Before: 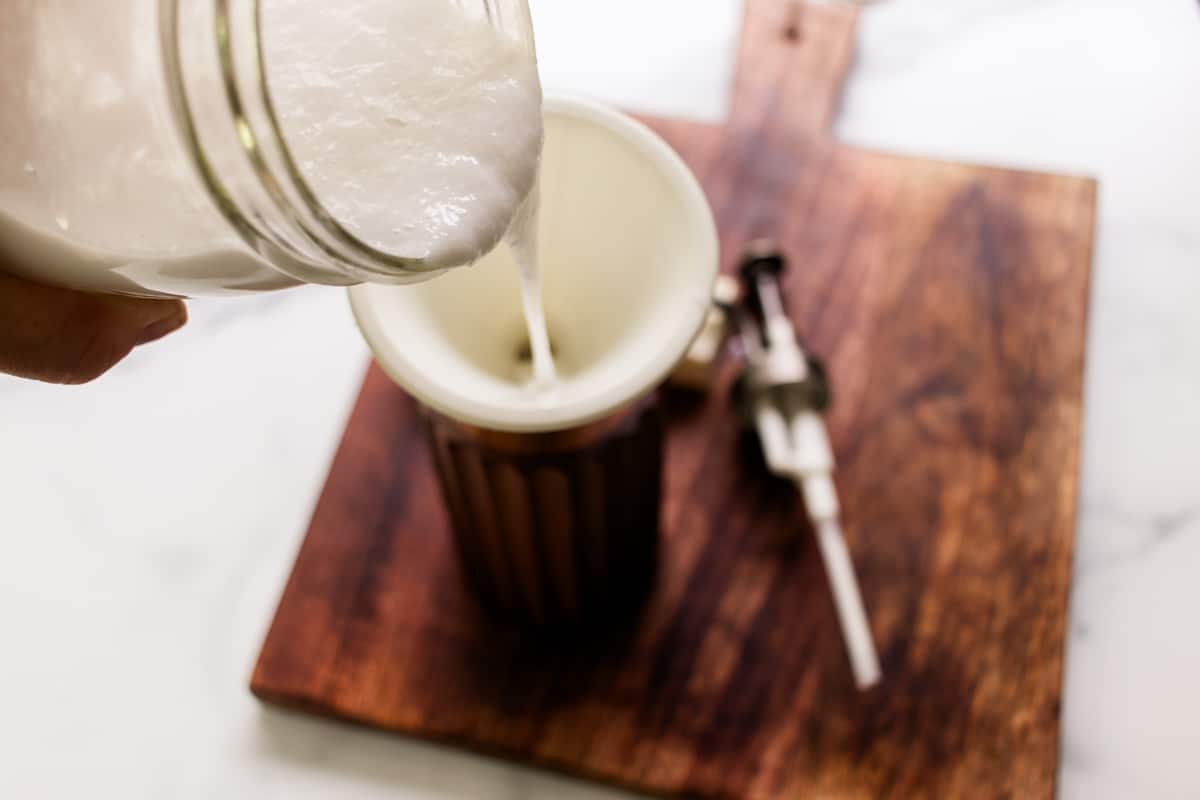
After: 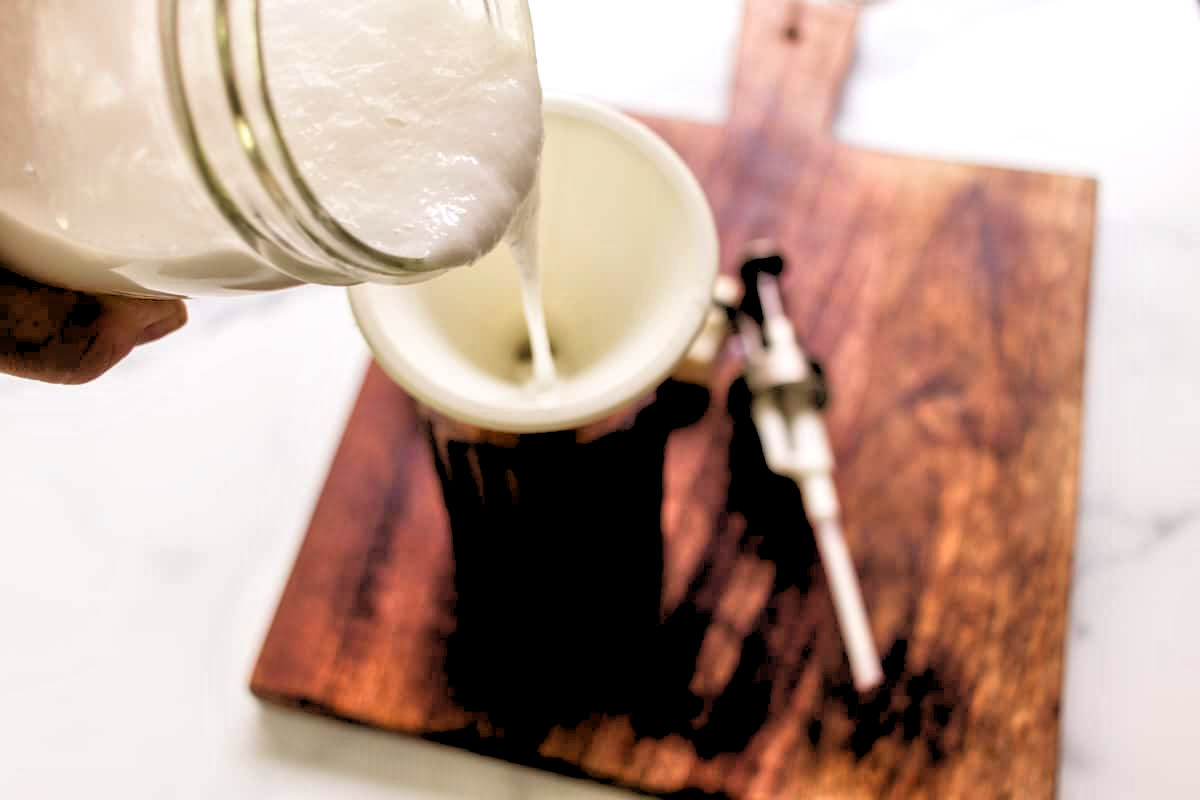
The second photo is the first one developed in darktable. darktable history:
rgb levels: levels [[0.034, 0.472, 0.904], [0, 0.5, 1], [0, 0.5, 1]]
tone equalizer: -7 EV 0.15 EV, -6 EV 0.6 EV, -5 EV 1.15 EV, -4 EV 1.33 EV, -3 EV 1.15 EV, -2 EV 0.6 EV, -1 EV 0.15 EV, mask exposure compensation -0.5 EV
velvia: on, module defaults
